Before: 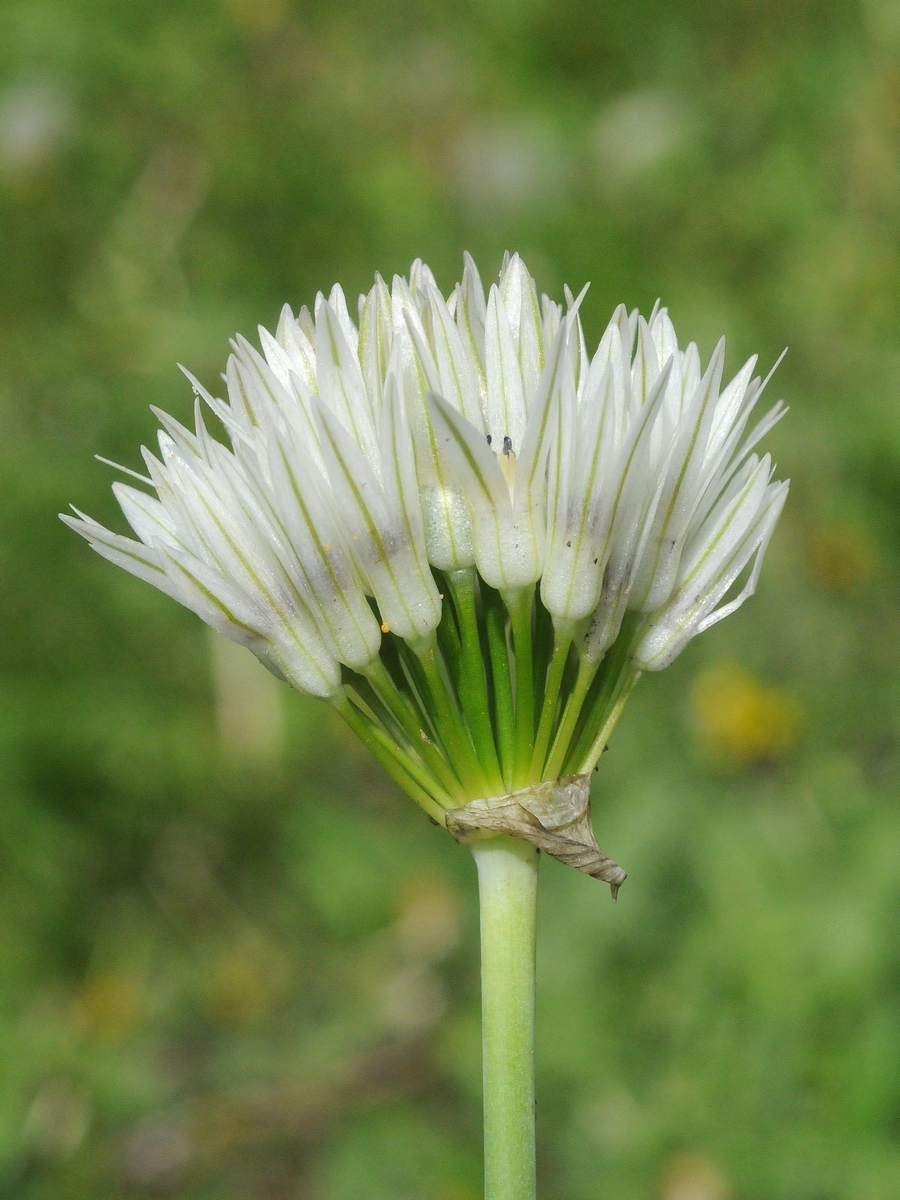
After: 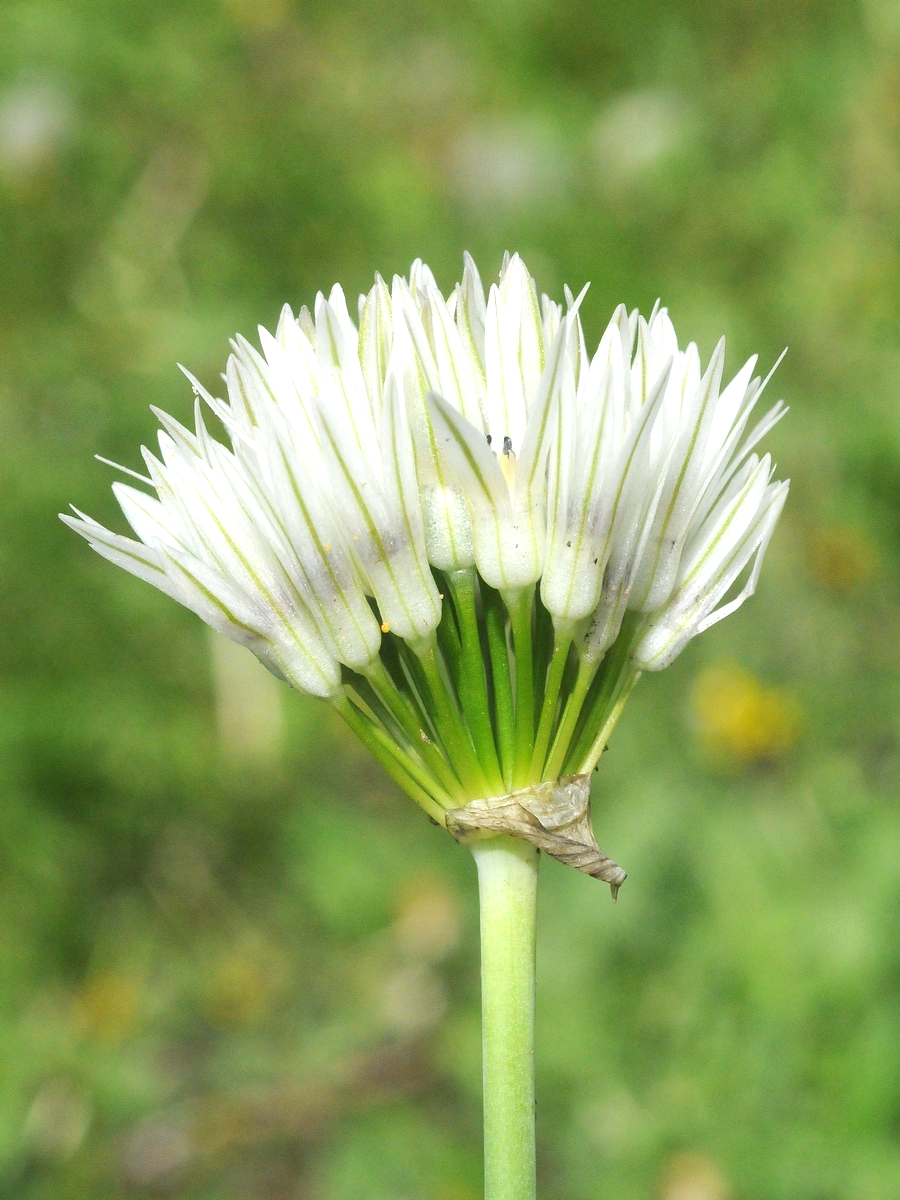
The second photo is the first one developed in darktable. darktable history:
exposure: exposure 0.3 EV, compensate exposure bias true, compensate highlight preservation false
